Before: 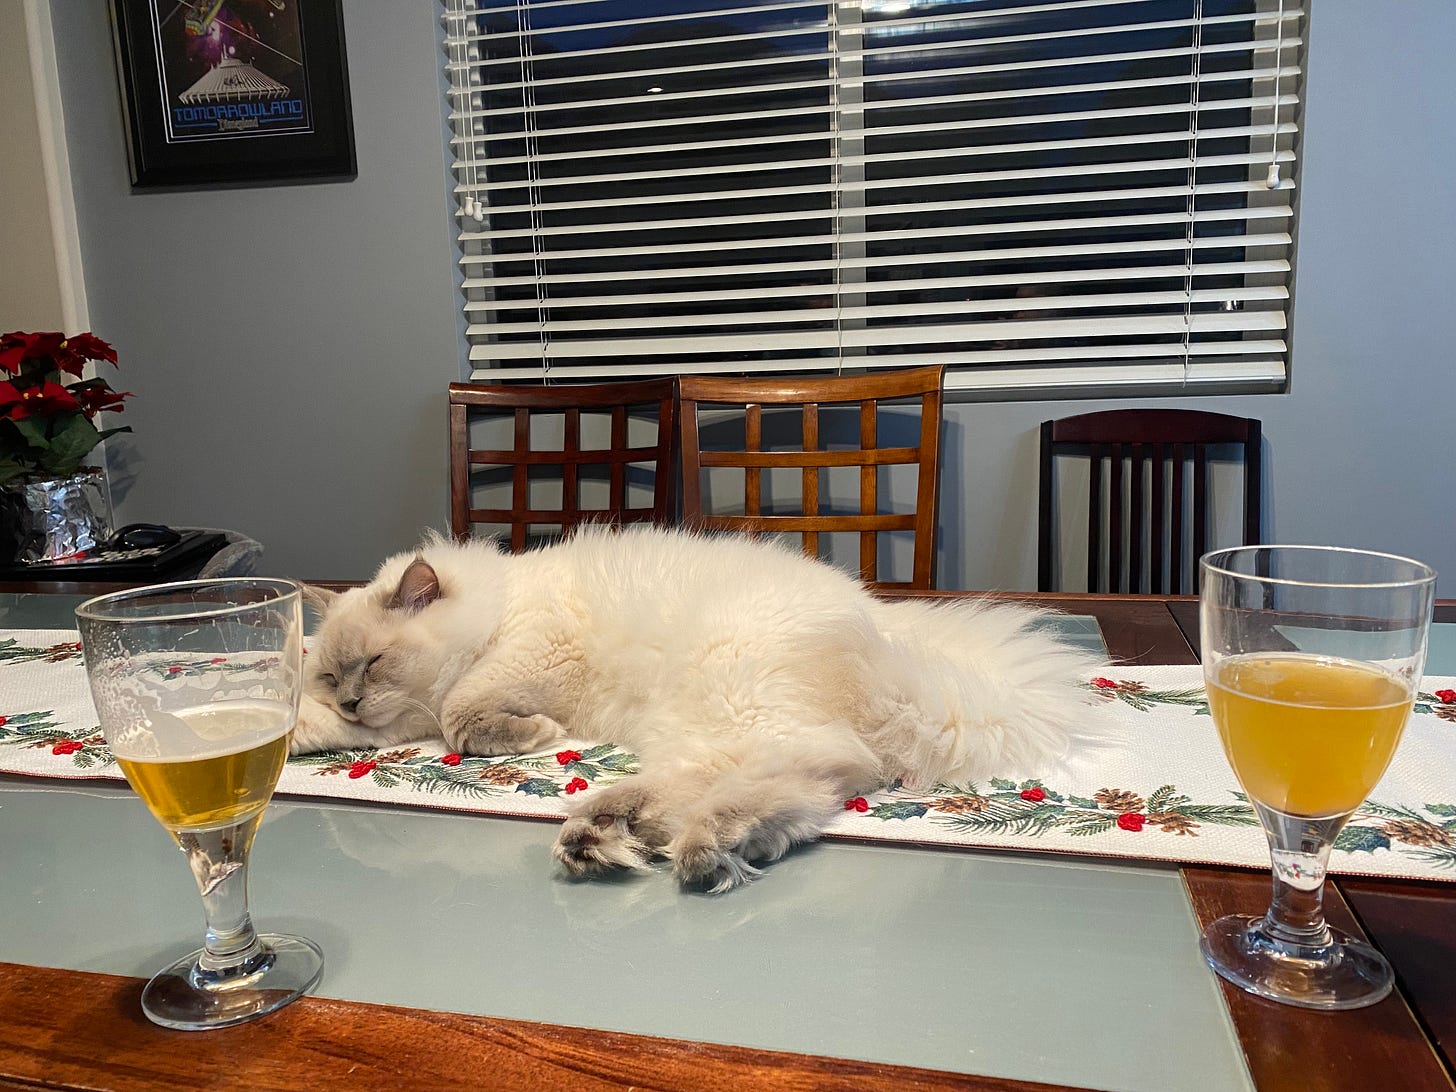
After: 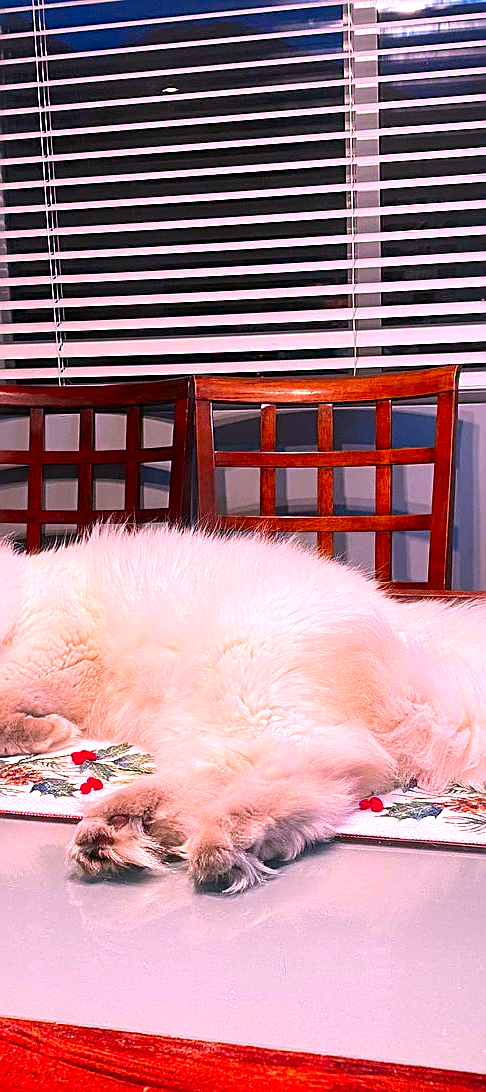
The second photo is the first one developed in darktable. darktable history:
sharpen: on, module defaults
exposure: black level correction 0, exposure 0.499 EV, compensate highlight preservation false
color correction: highlights a* 19.19, highlights b* -12.12, saturation 1.66
crop: left 33.363%, right 33.231%
